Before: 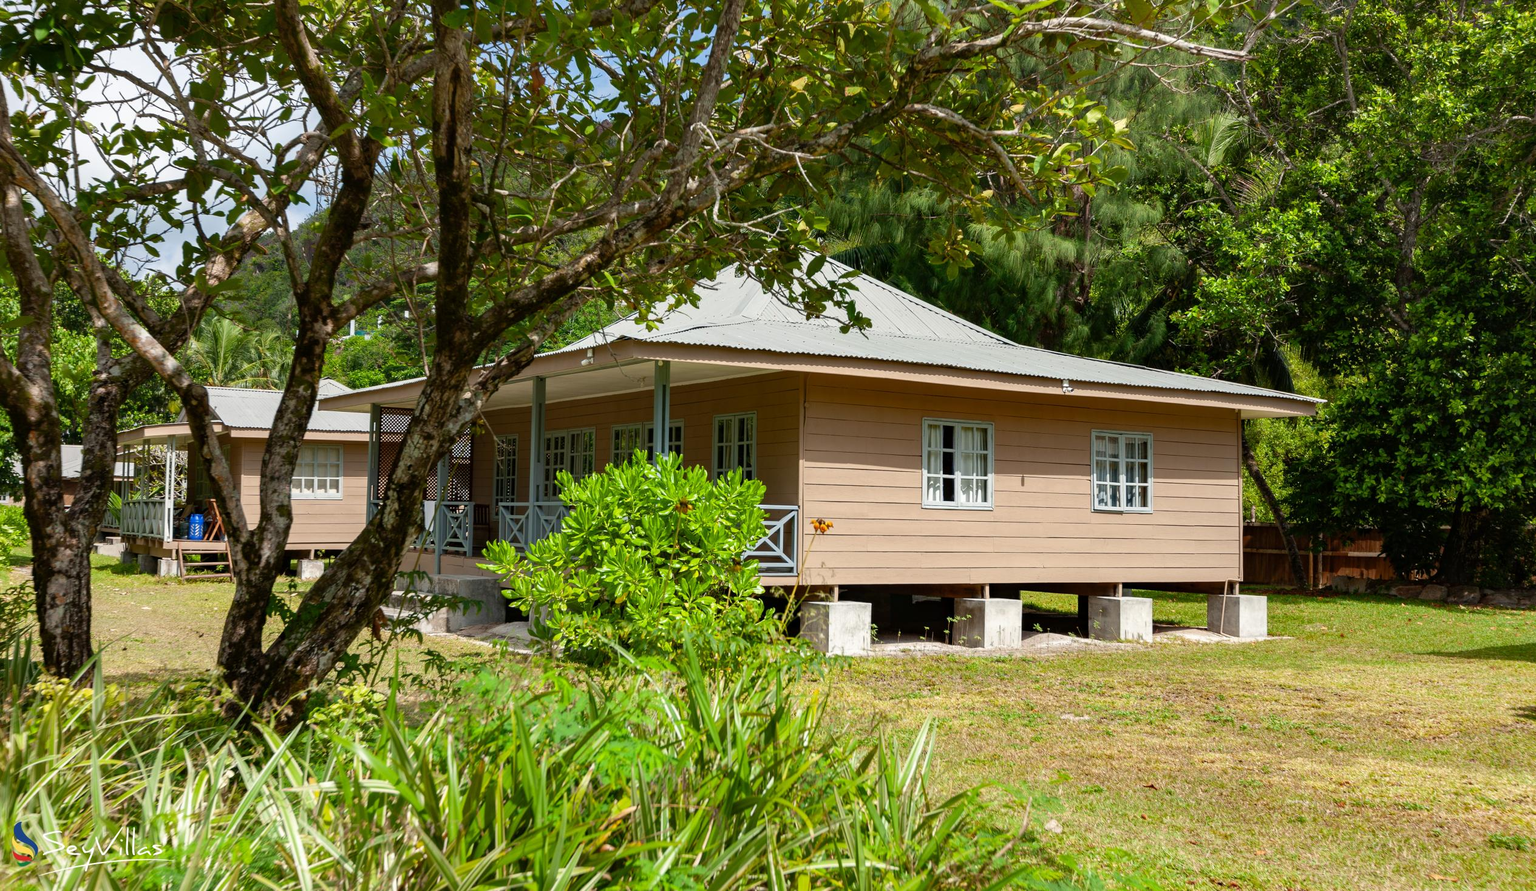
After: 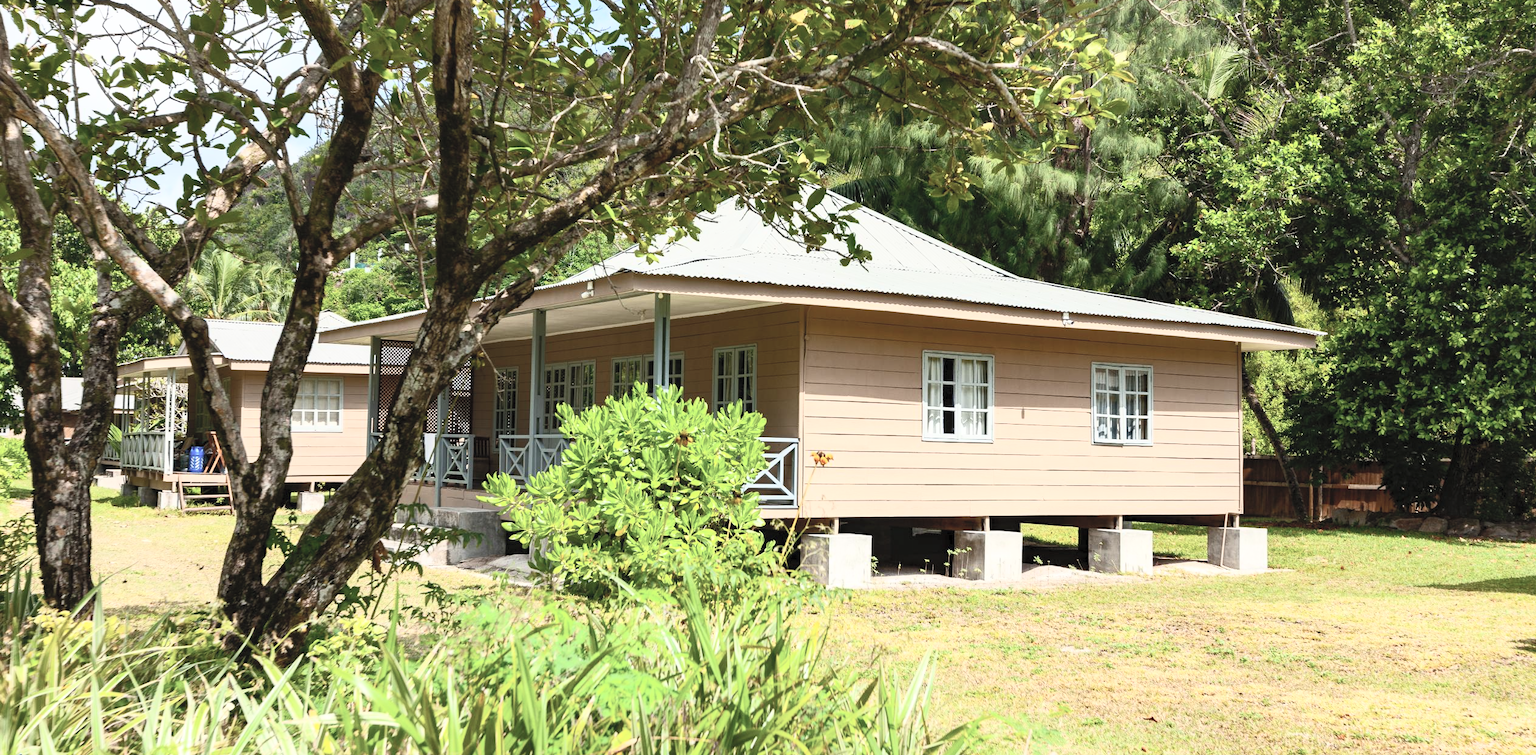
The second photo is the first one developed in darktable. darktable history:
crop: top 7.612%, bottom 7.478%
contrast brightness saturation: contrast 0.421, brightness 0.555, saturation -0.189
